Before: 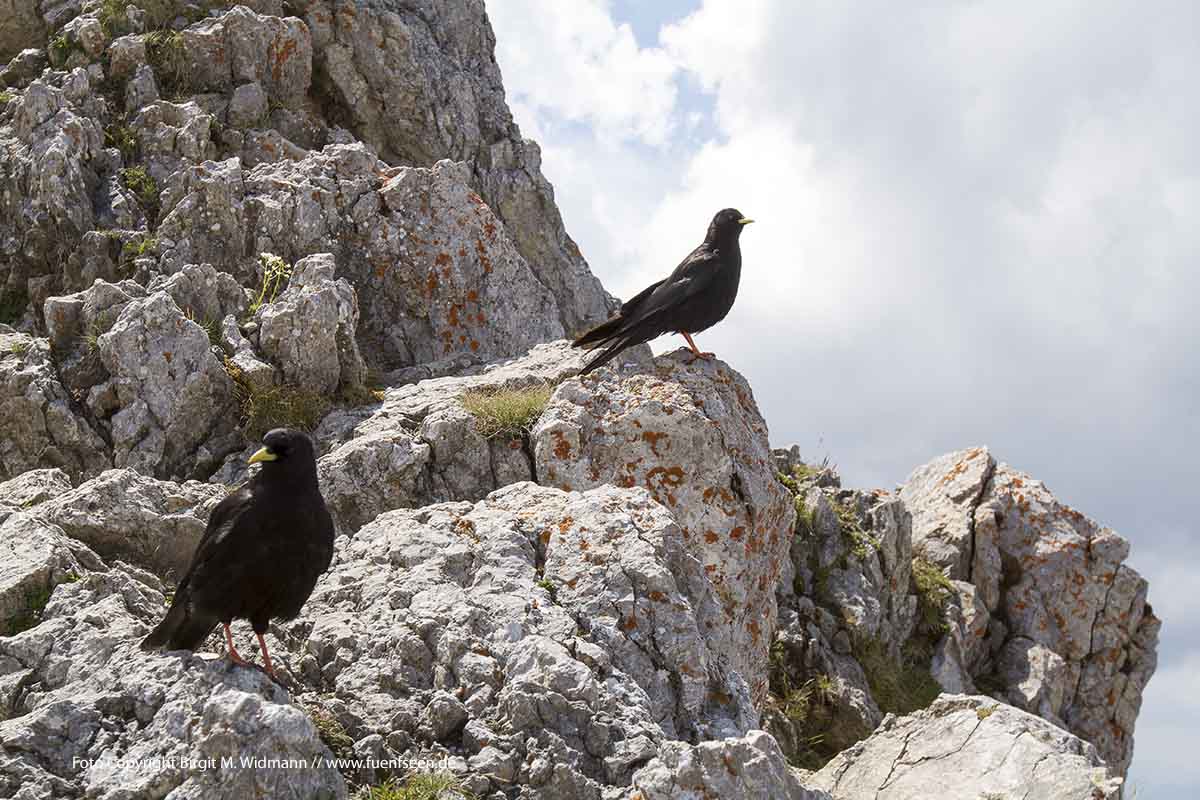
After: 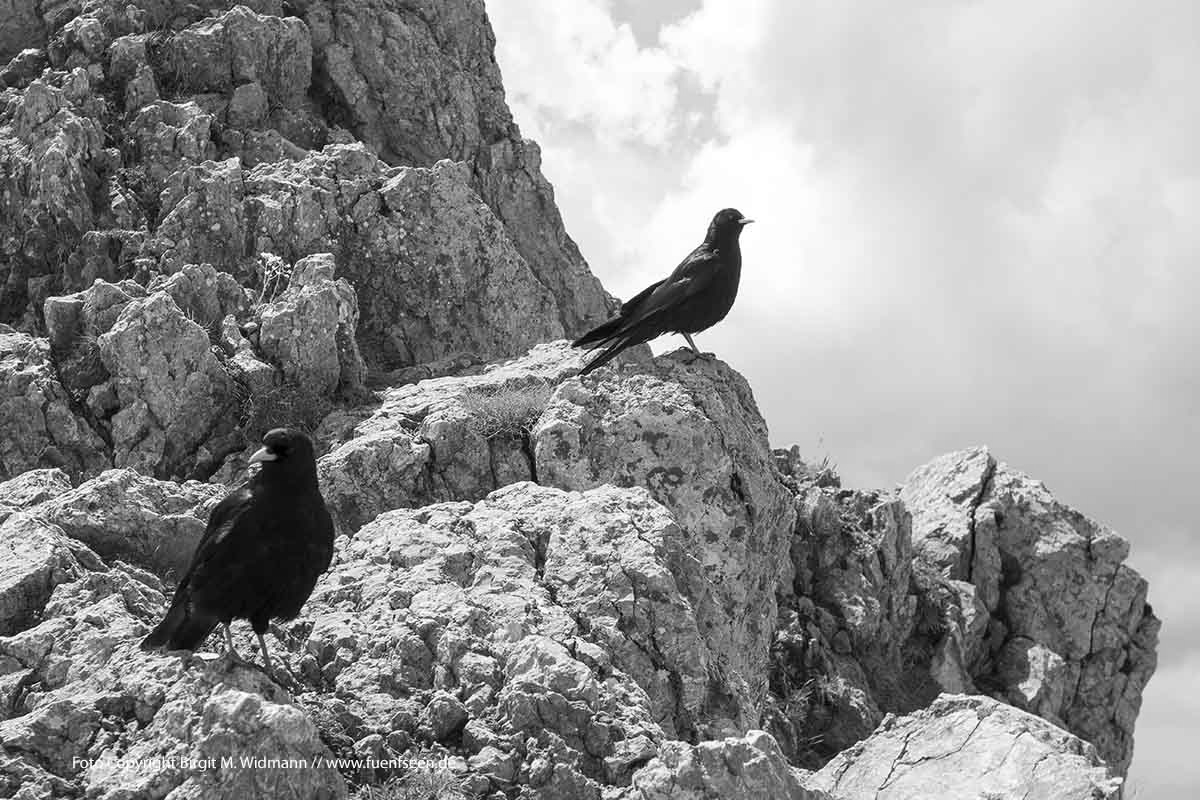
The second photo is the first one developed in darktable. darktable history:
color balance rgb: on, module defaults
monochrome: a -3.63, b -0.465
